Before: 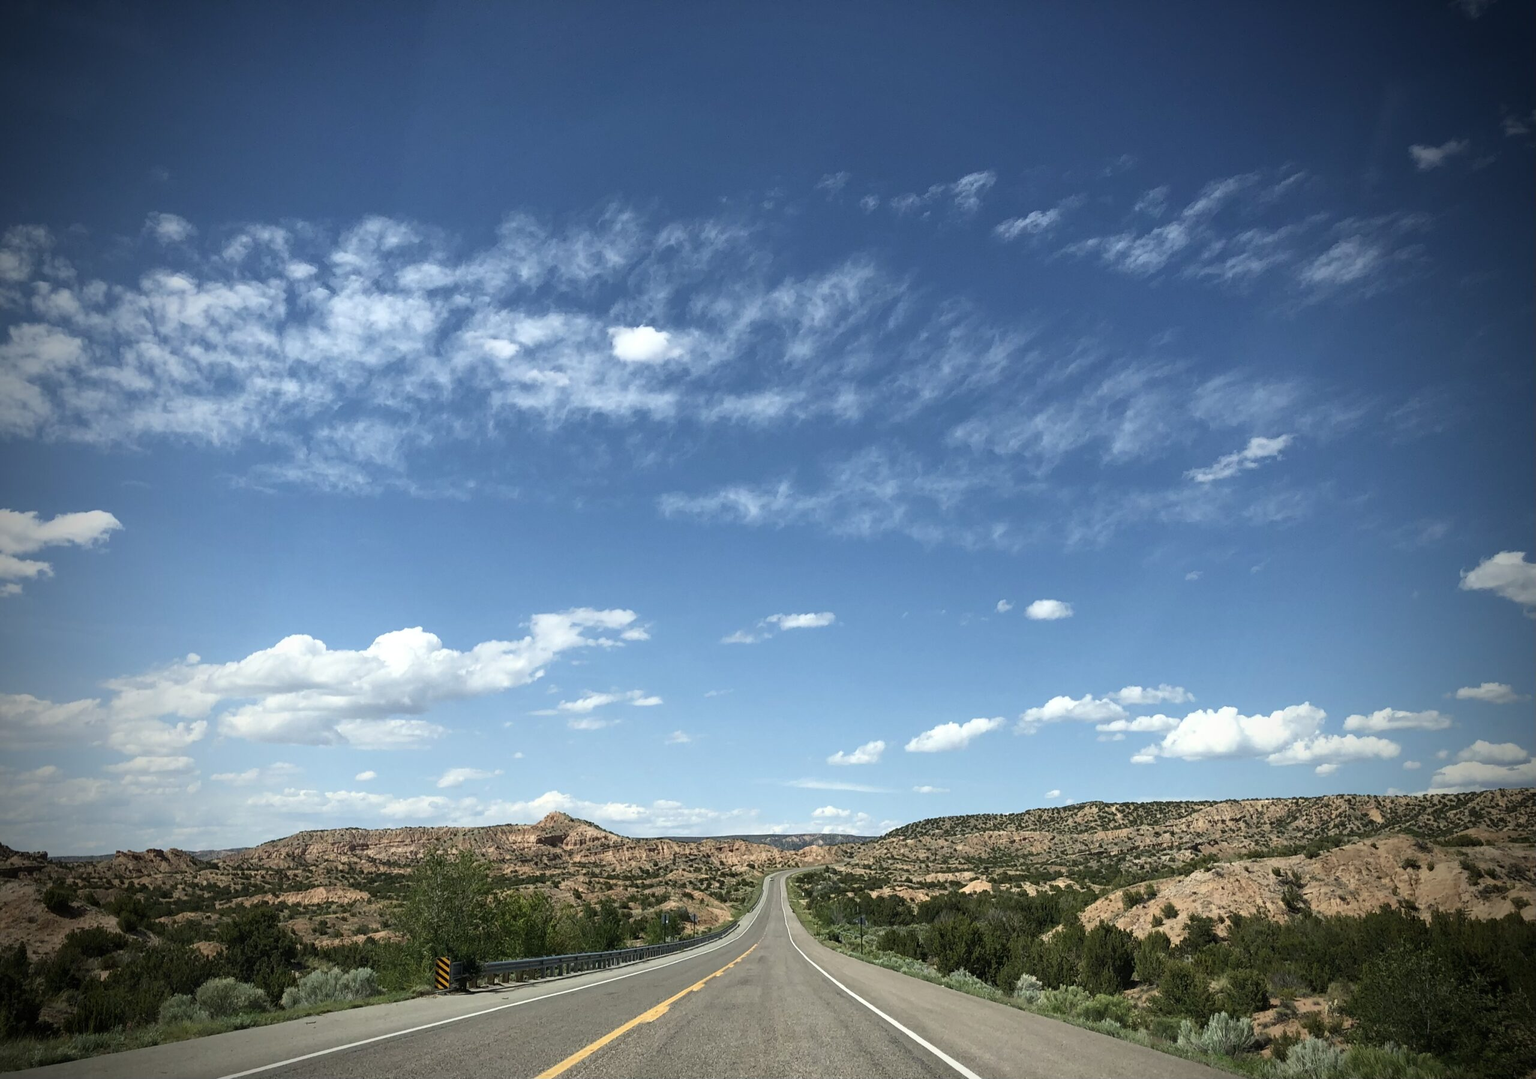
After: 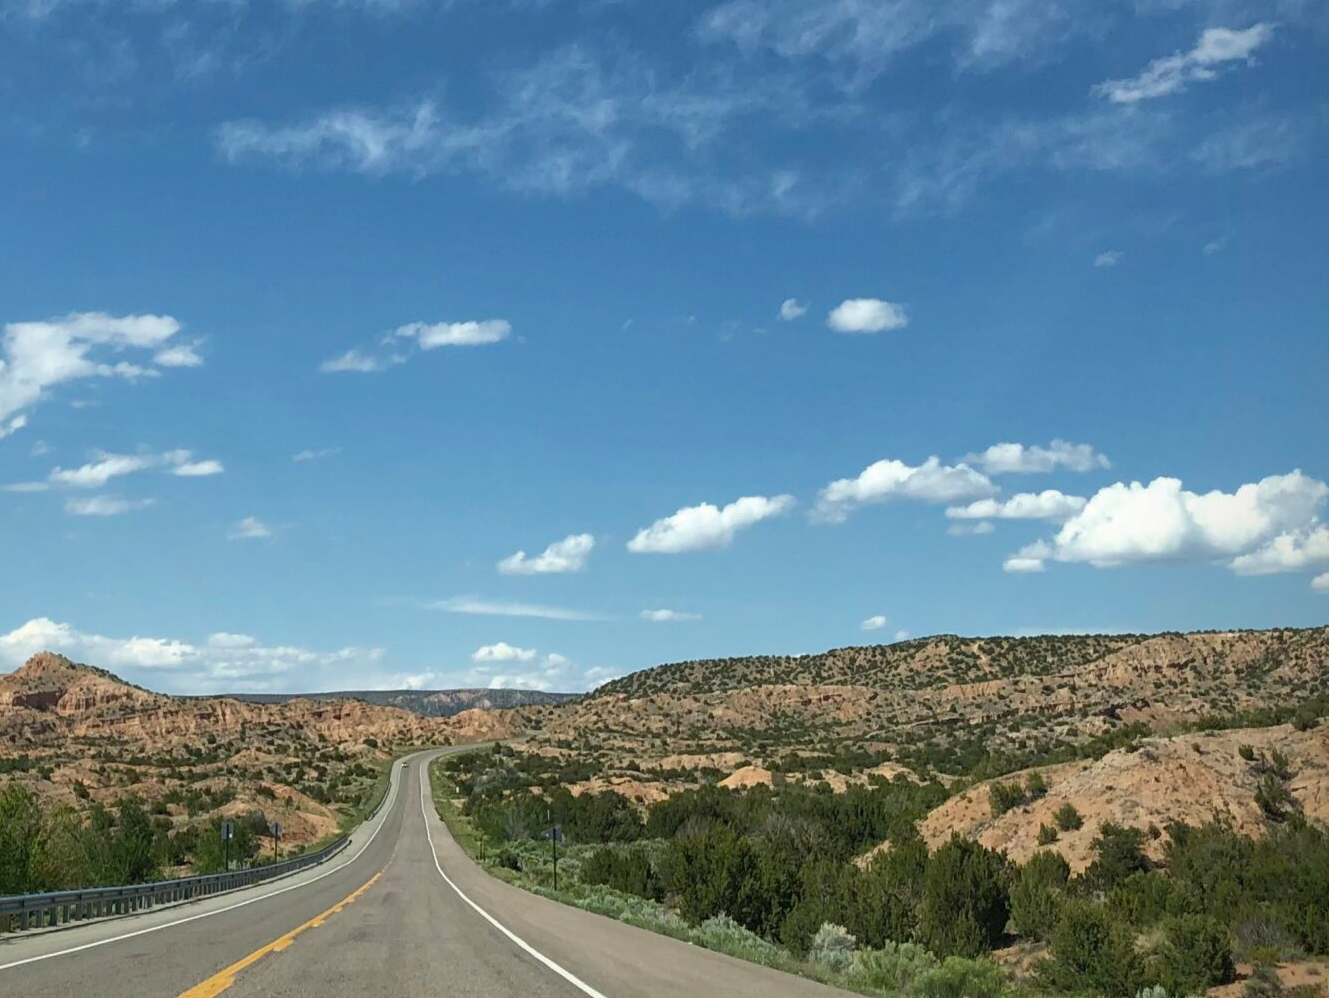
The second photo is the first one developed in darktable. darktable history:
color zones: curves: ch0 [(0, 0.444) (0.143, 0.442) (0.286, 0.441) (0.429, 0.441) (0.571, 0.441) (0.714, 0.441) (0.857, 0.442) (1, 0.444)]
shadows and highlights: on, module defaults
crop: left 34.425%, top 38.998%, right 13.631%, bottom 5.481%
